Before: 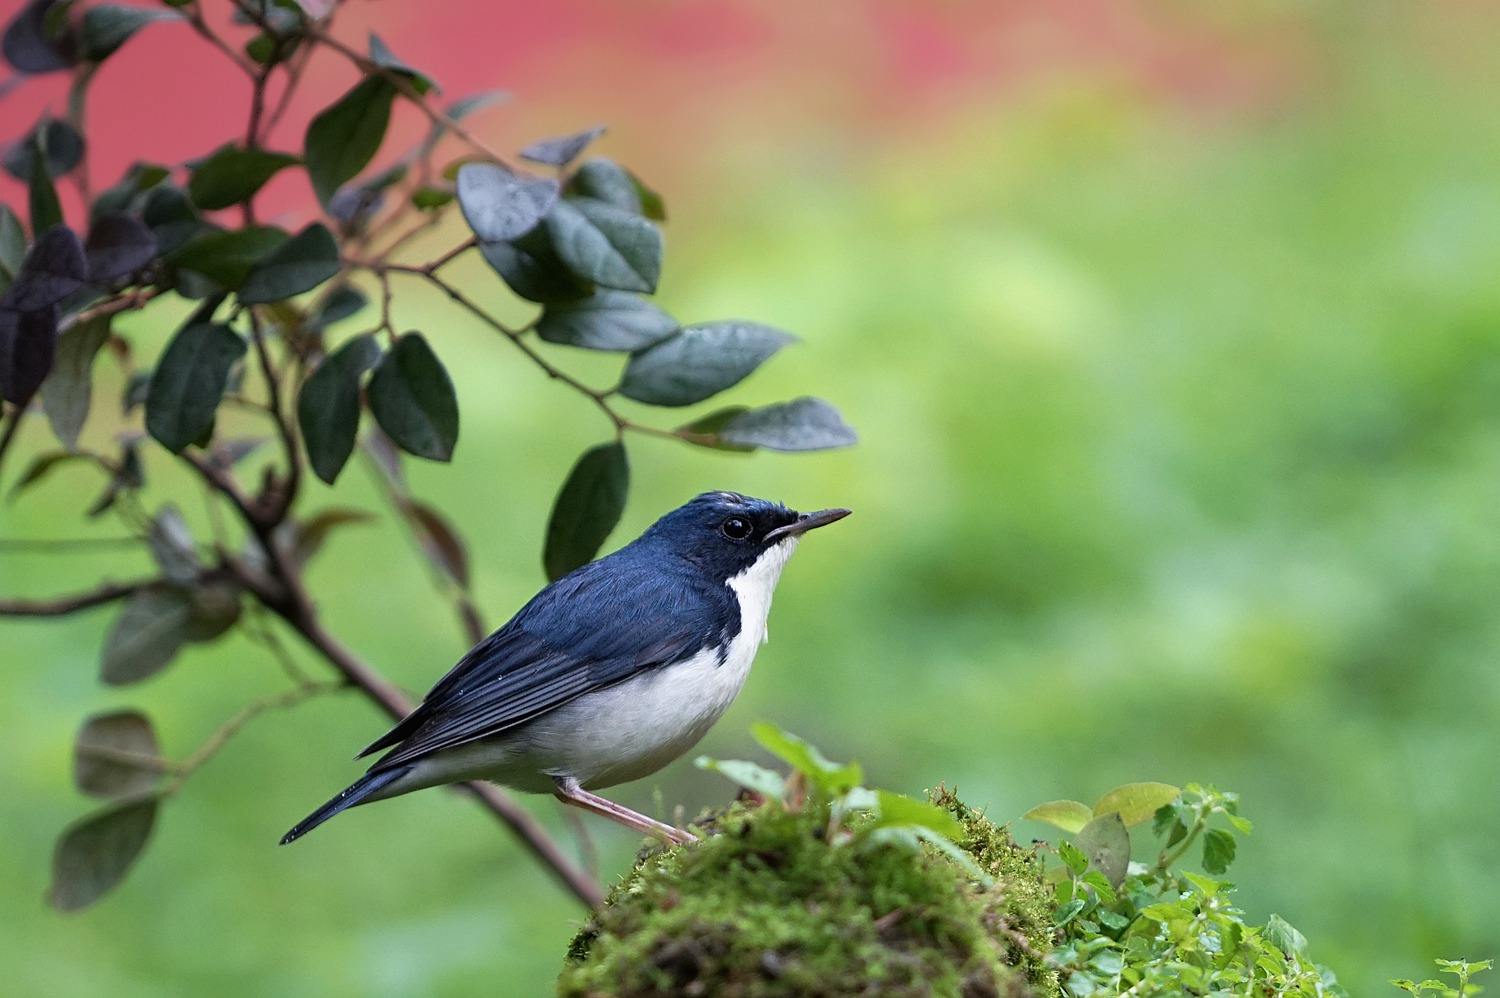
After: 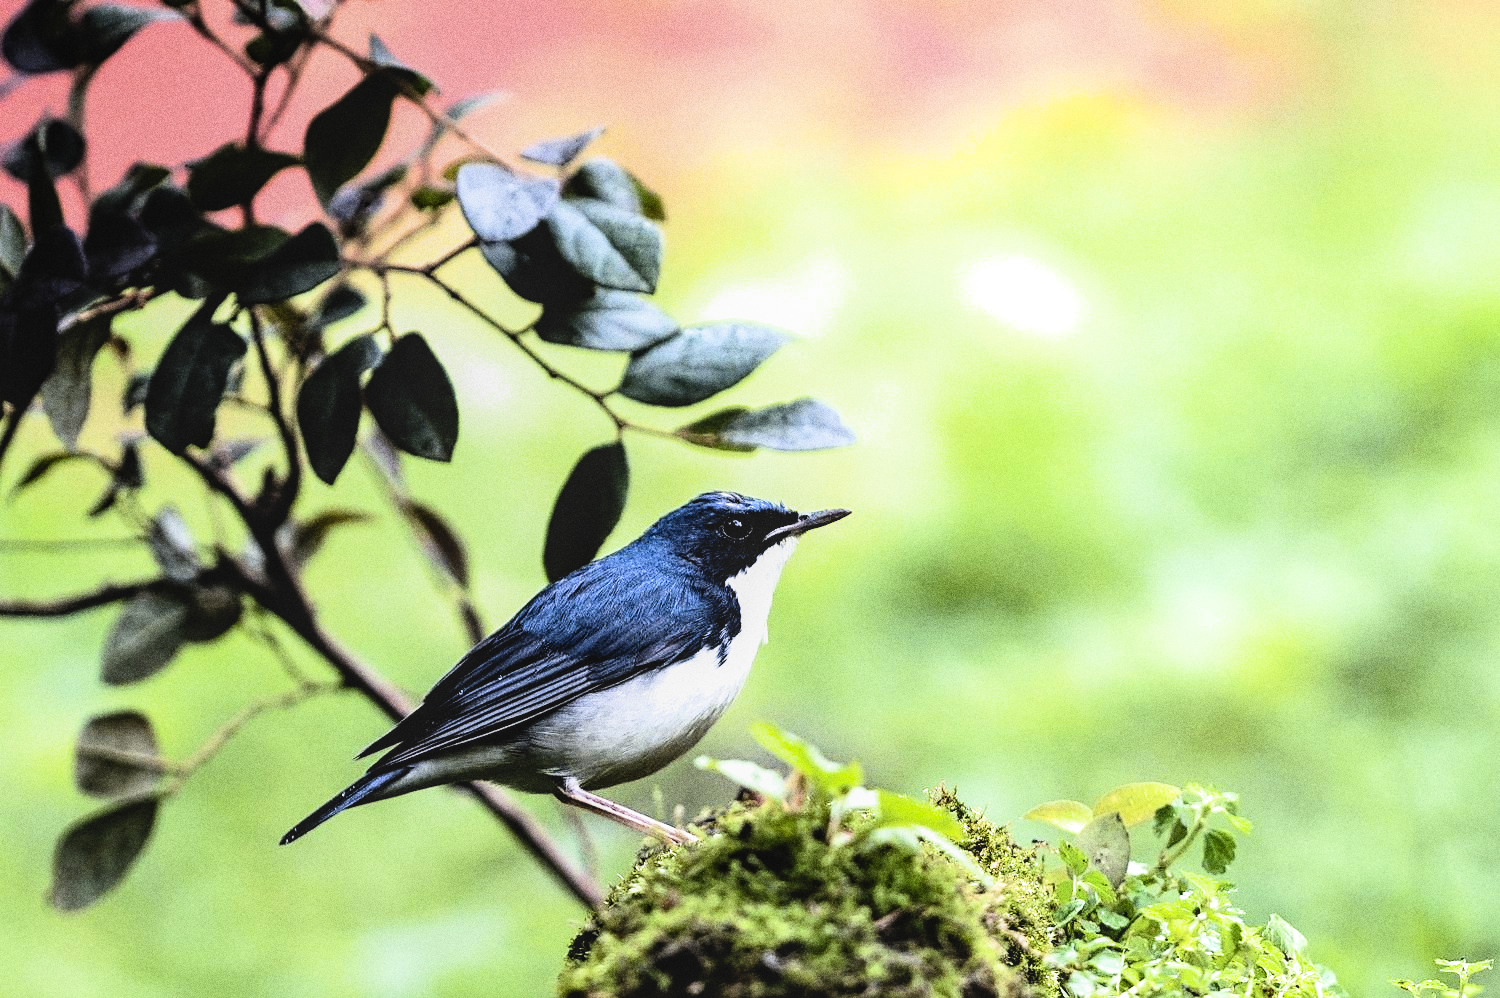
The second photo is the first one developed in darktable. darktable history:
tone equalizer: -8 EV -0.75 EV, -7 EV -0.7 EV, -6 EV -0.6 EV, -5 EV -0.4 EV, -3 EV 0.4 EV, -2 EV 0.6 EV, -1 EV 0.7 EV, +0 EV 0.75 EV, edges refinement/feathering 500, mask exposure compensation -1.57 EV, preserve details no
exposure: exposure 0.367 EV, compensate highlight preservation false
color contrast: green-magenta contrast 0.8, blue-yellow contrast 1.1, unbound 0
local contrast: detail 110%
grain: coarseness 0.09 ISO, strength 40%
color balance: contrast -0.5%
filmic rgb: black relative exposure -5.42 EV, white relative exposure 2.85 EV, dynamic range scaling -37.73%, hardness 4, contrast 1.605, highlights saturation mix -0.93%
